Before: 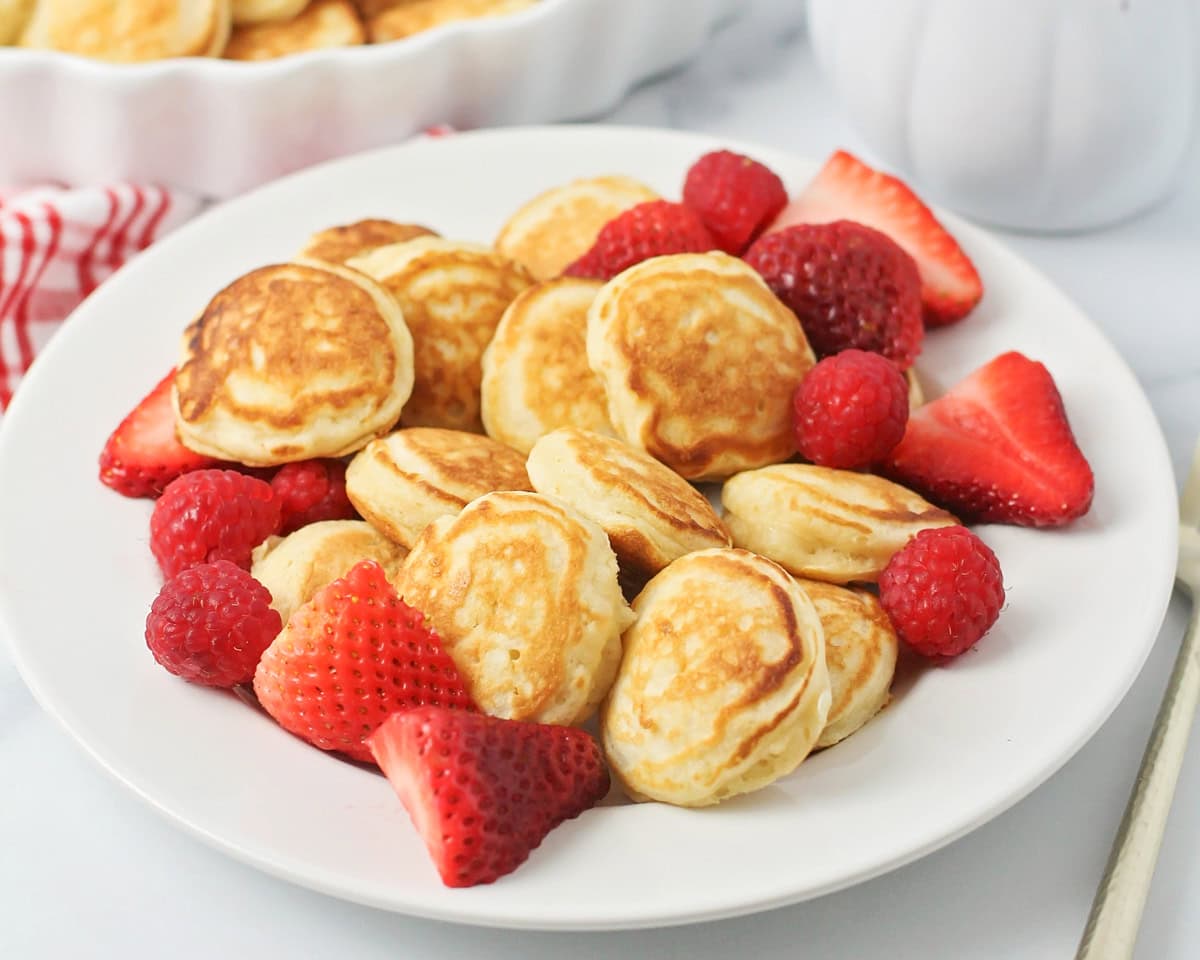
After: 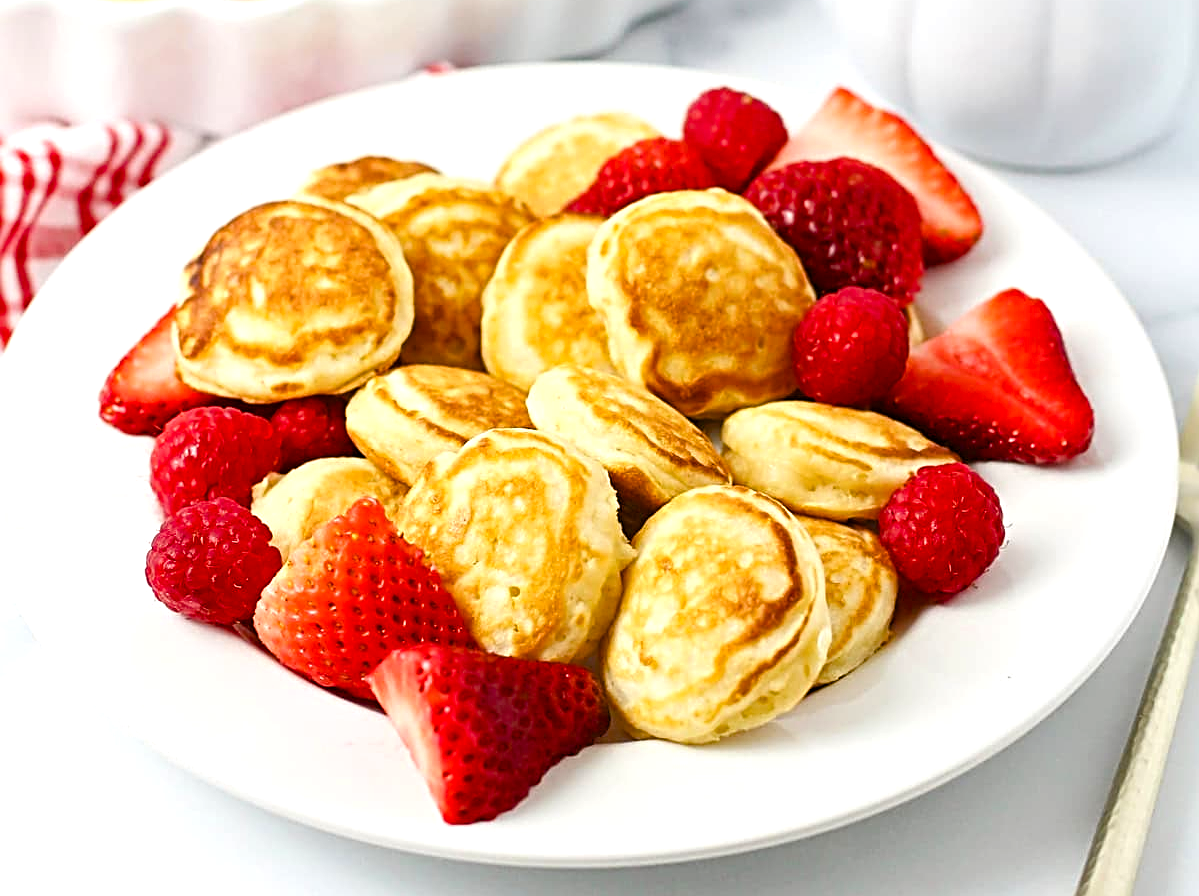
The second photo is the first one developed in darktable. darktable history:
crop and rotate: top 6.566%
sharpen: radius 3.957
color balance rgb: perceptual saturation grading › global saturation 34.673%, perceptual saturation grading › highlights -25.581%, perceptual saturation grading › shadows 49.403%, perceptual brilliance grading › highlights 10.627%, perceptual brilliance grading › shadows -11.196%
